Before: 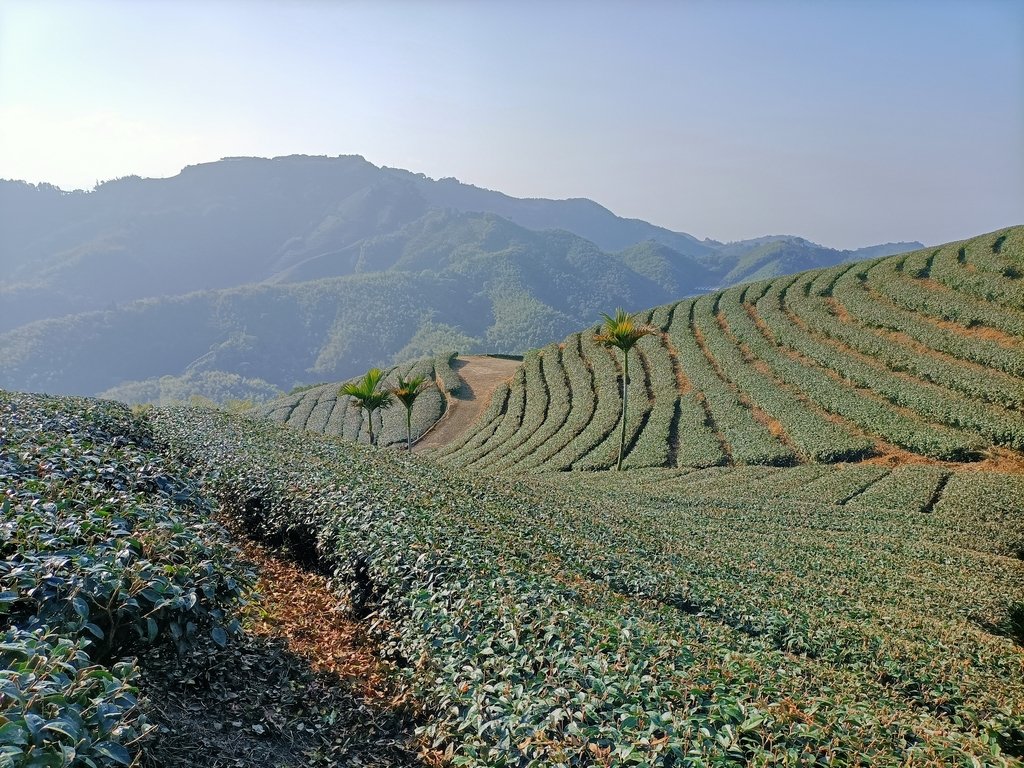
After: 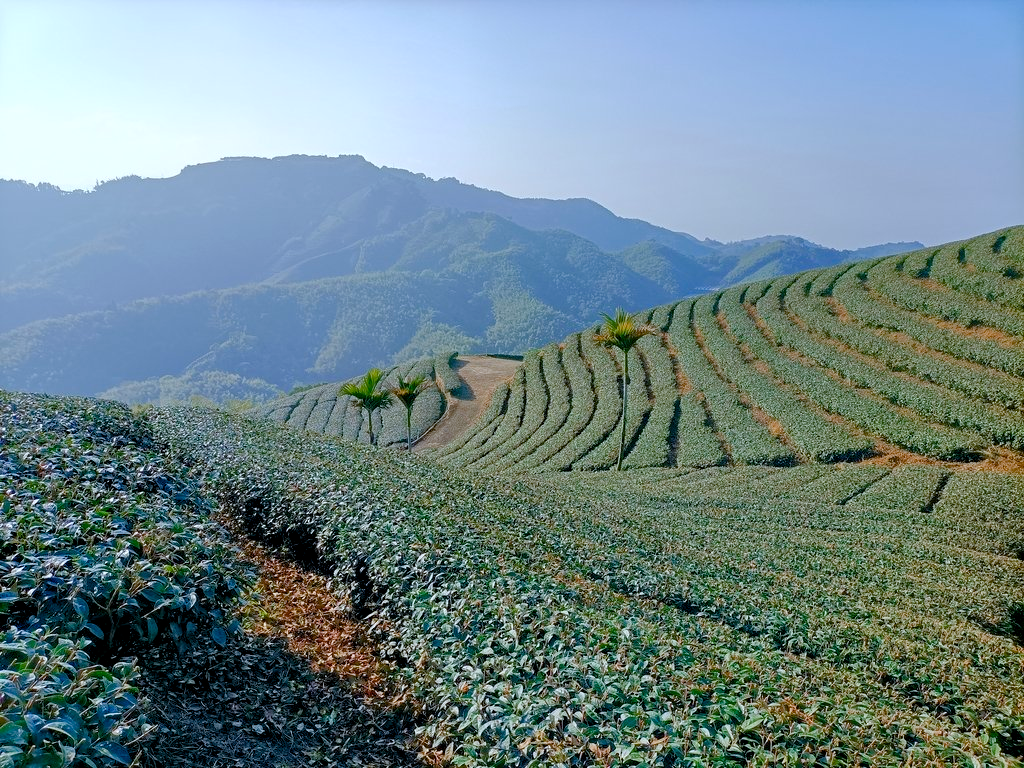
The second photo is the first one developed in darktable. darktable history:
color calibration: illuminant custom, x 0.368, y 0.373, temperature 4334.84 K
color balance rgb: power › hue 307.87°, global offset › luminance -0.476%, perceptual saturation grading › global saturation 25.093%, perceptual saturation grading › highlights -50.415%, perceptual saturation grading › shadows 31.117%, global vibrance 20%
